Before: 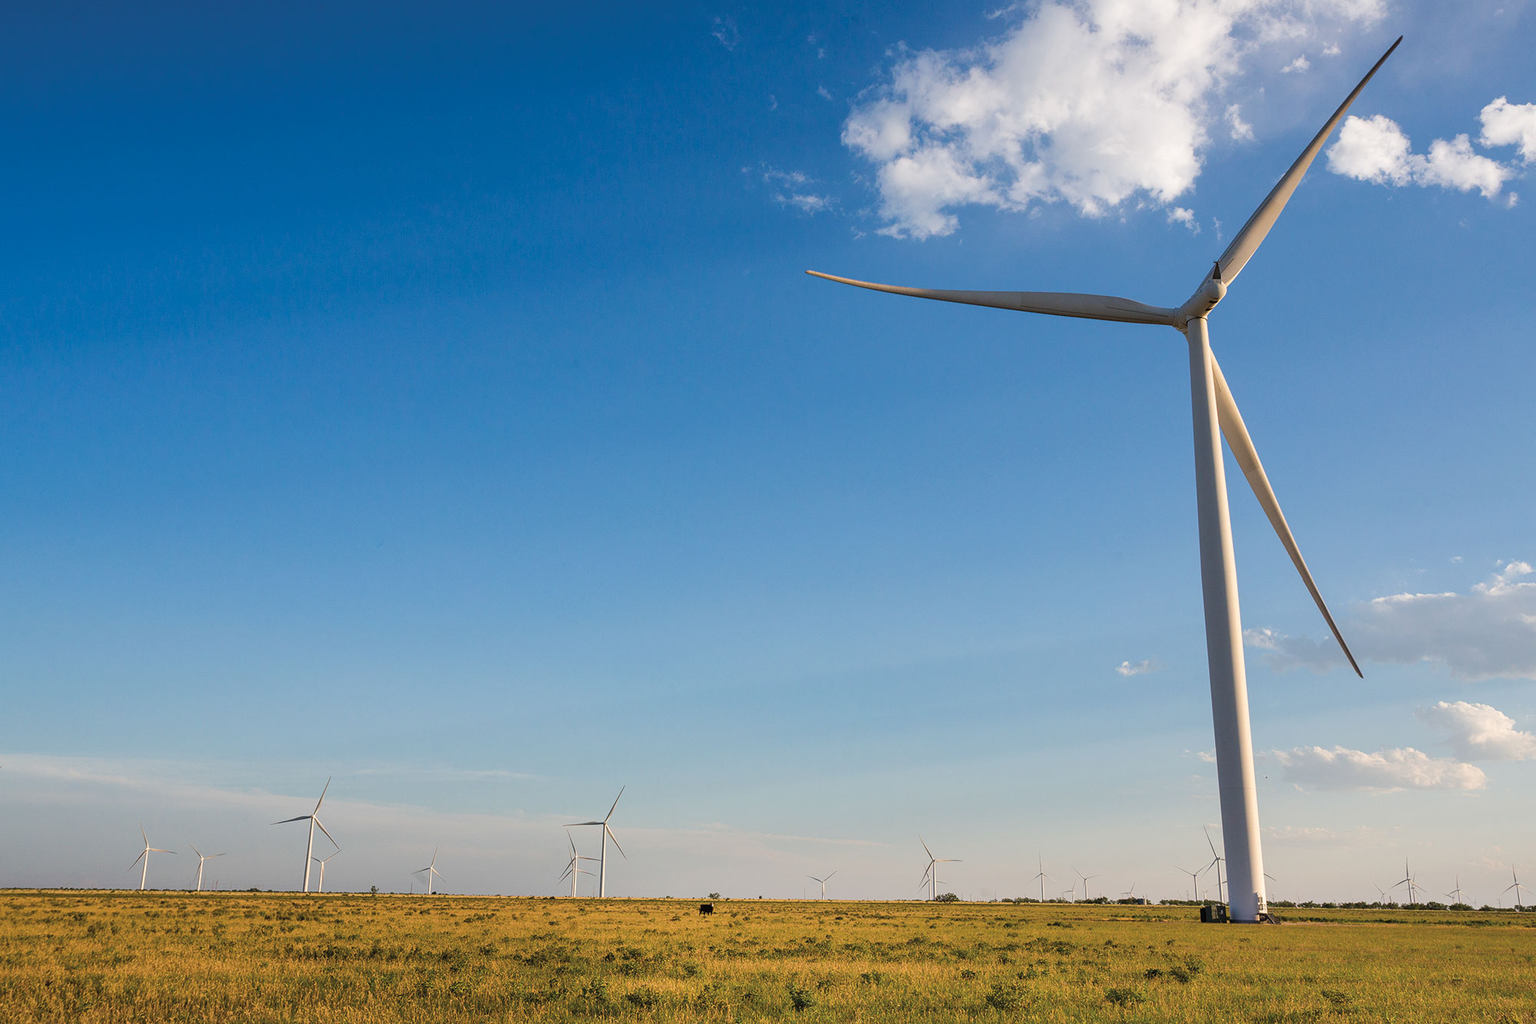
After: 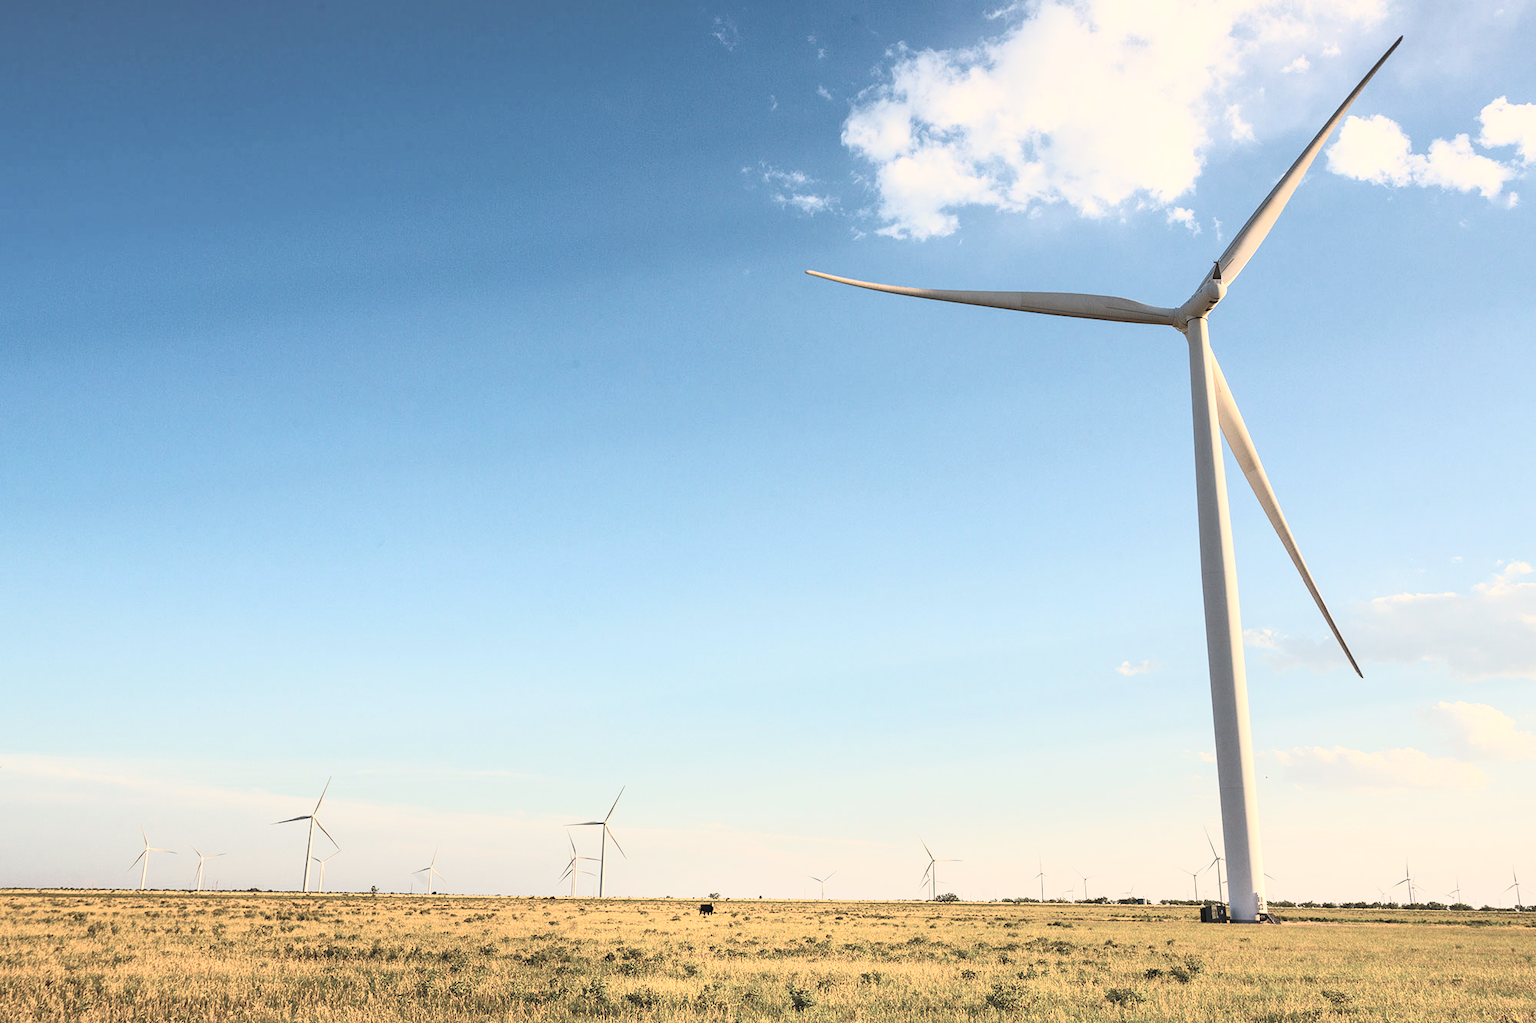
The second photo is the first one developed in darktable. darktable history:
tone equalizer: on, module defaults
white balance: red 1.045, blue 0.932
contrast brightness saturation: contrast 0.43, brightness 0.56, saturation -0.19
